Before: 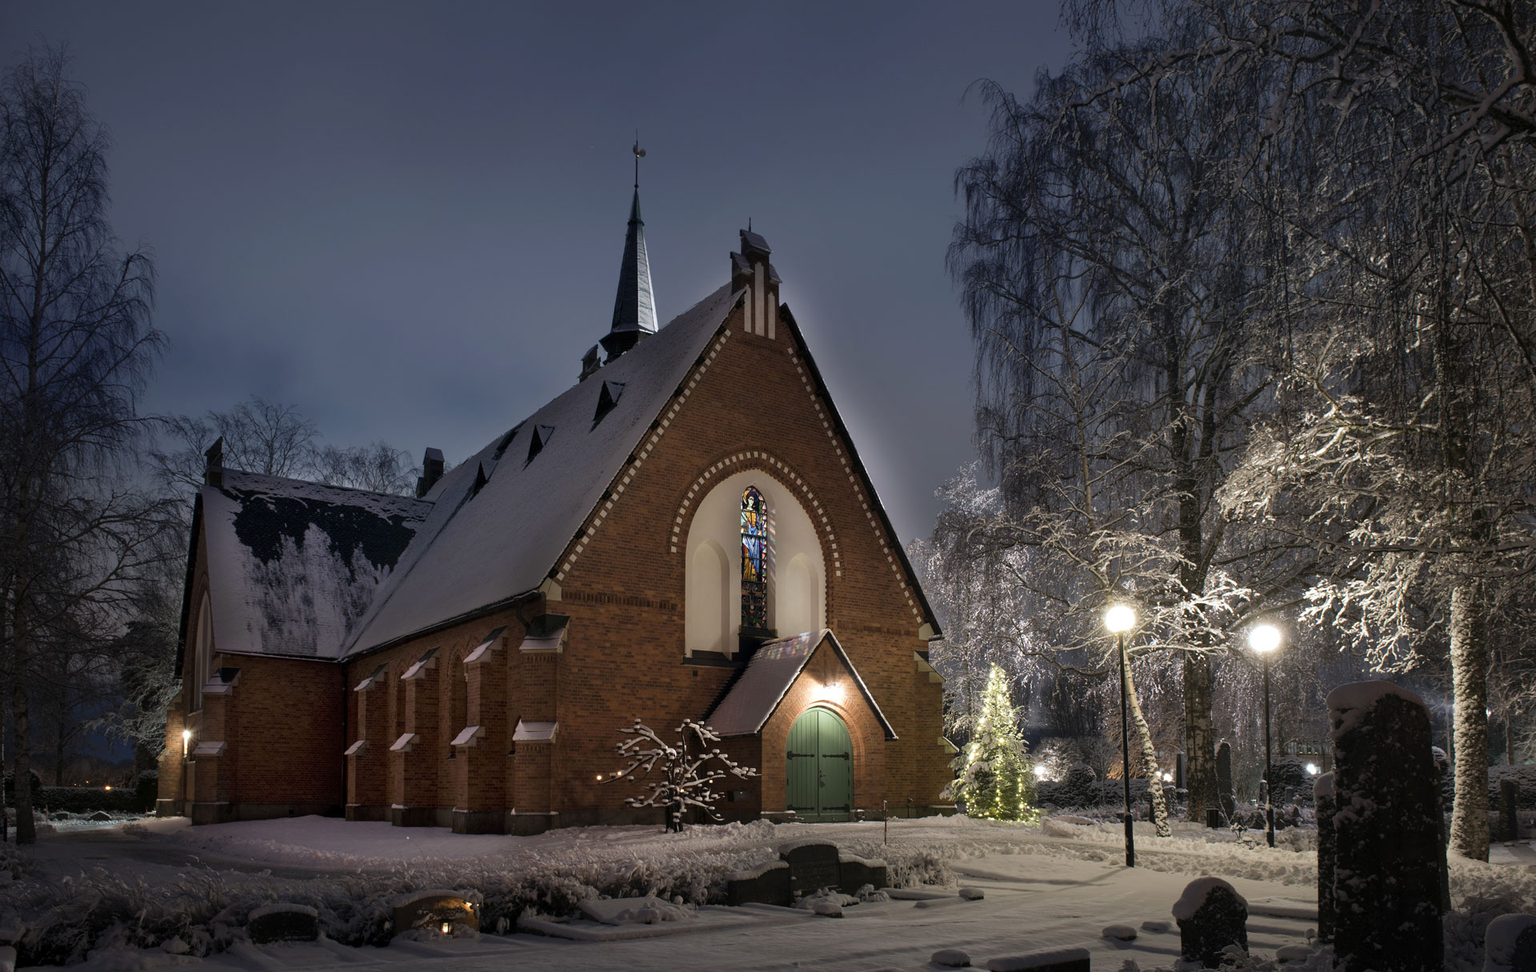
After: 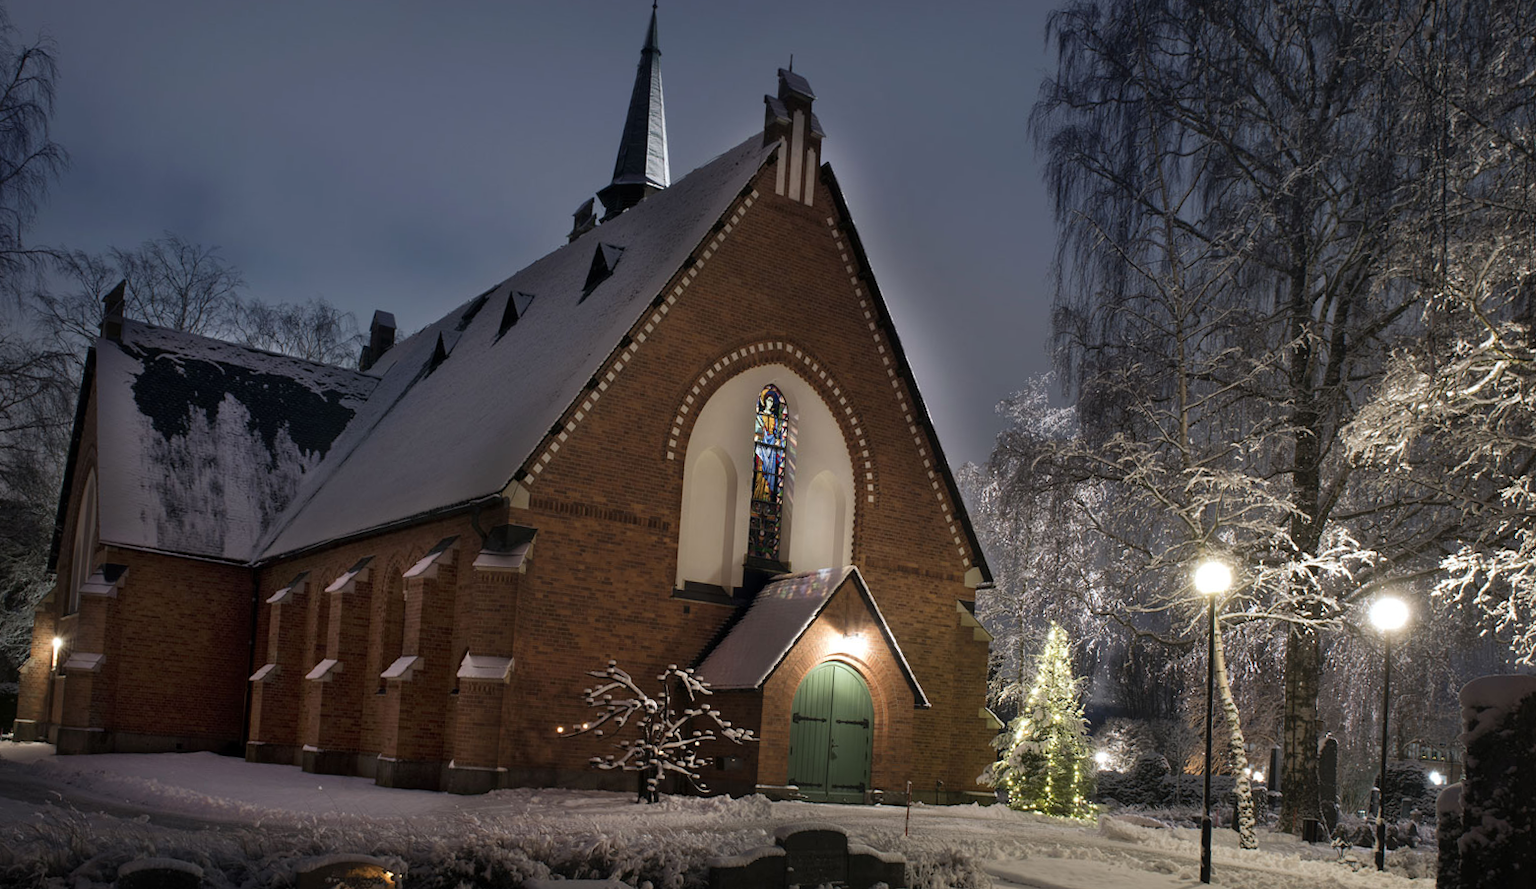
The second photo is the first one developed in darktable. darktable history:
crop and rotate: angle -3.86°, left 9.772%, top 20.838%, right 12.093%, bottom 11.818%
